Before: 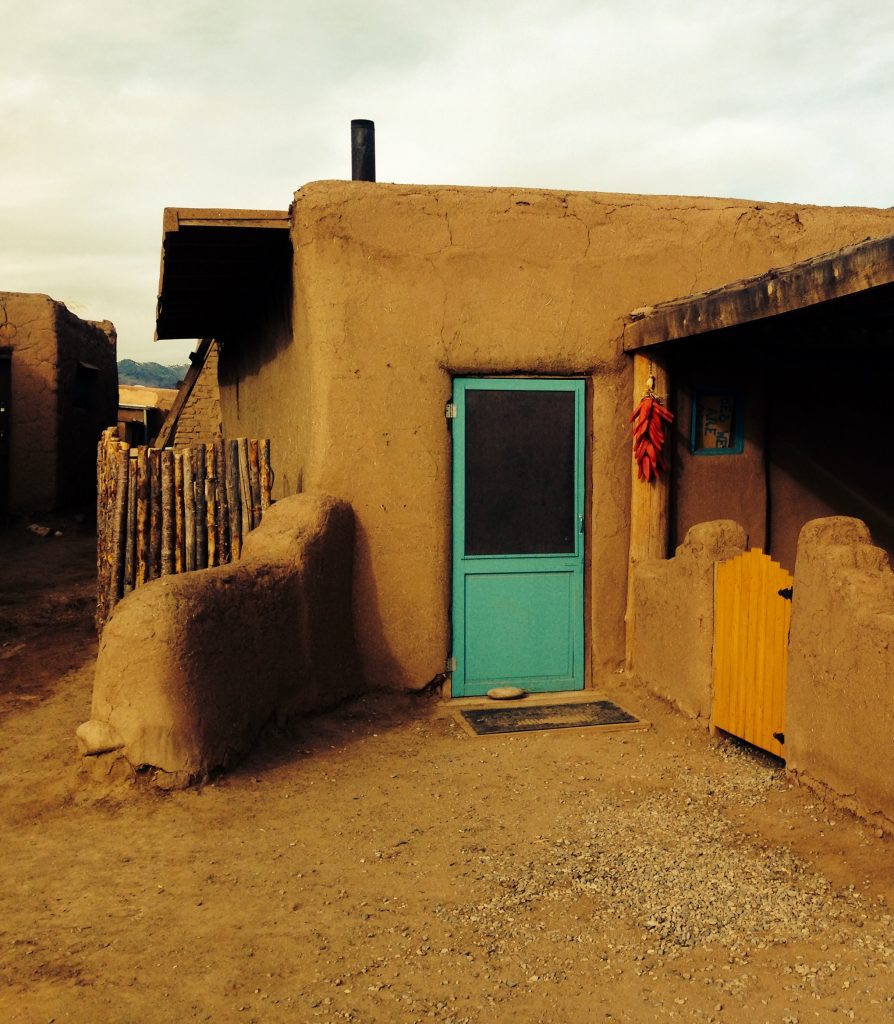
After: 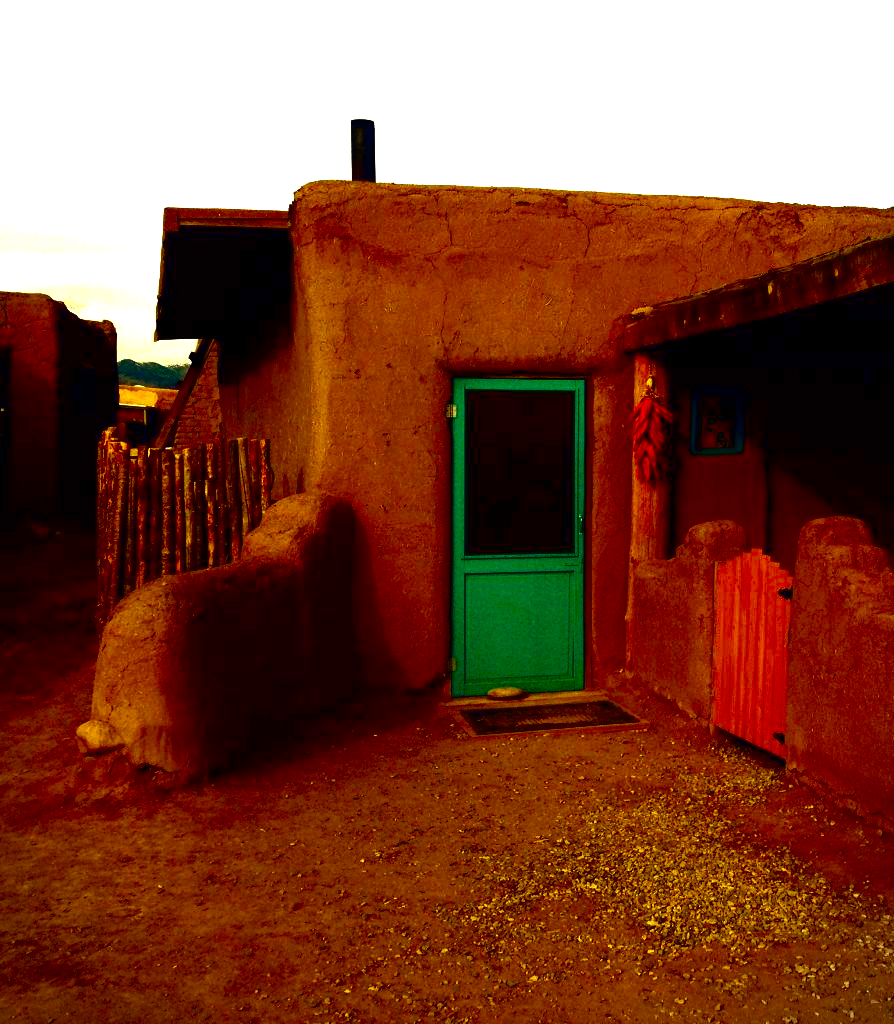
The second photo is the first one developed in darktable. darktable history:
vignetting: fall-off start 99.95%, fall-off radius 65.32%, automatic ratio true
contrast brightness saturation: brightness -0.995, saturation 0.998
exposure: black level correction -0.002, exposure 0.711 EV, compensate highlight preservation false
